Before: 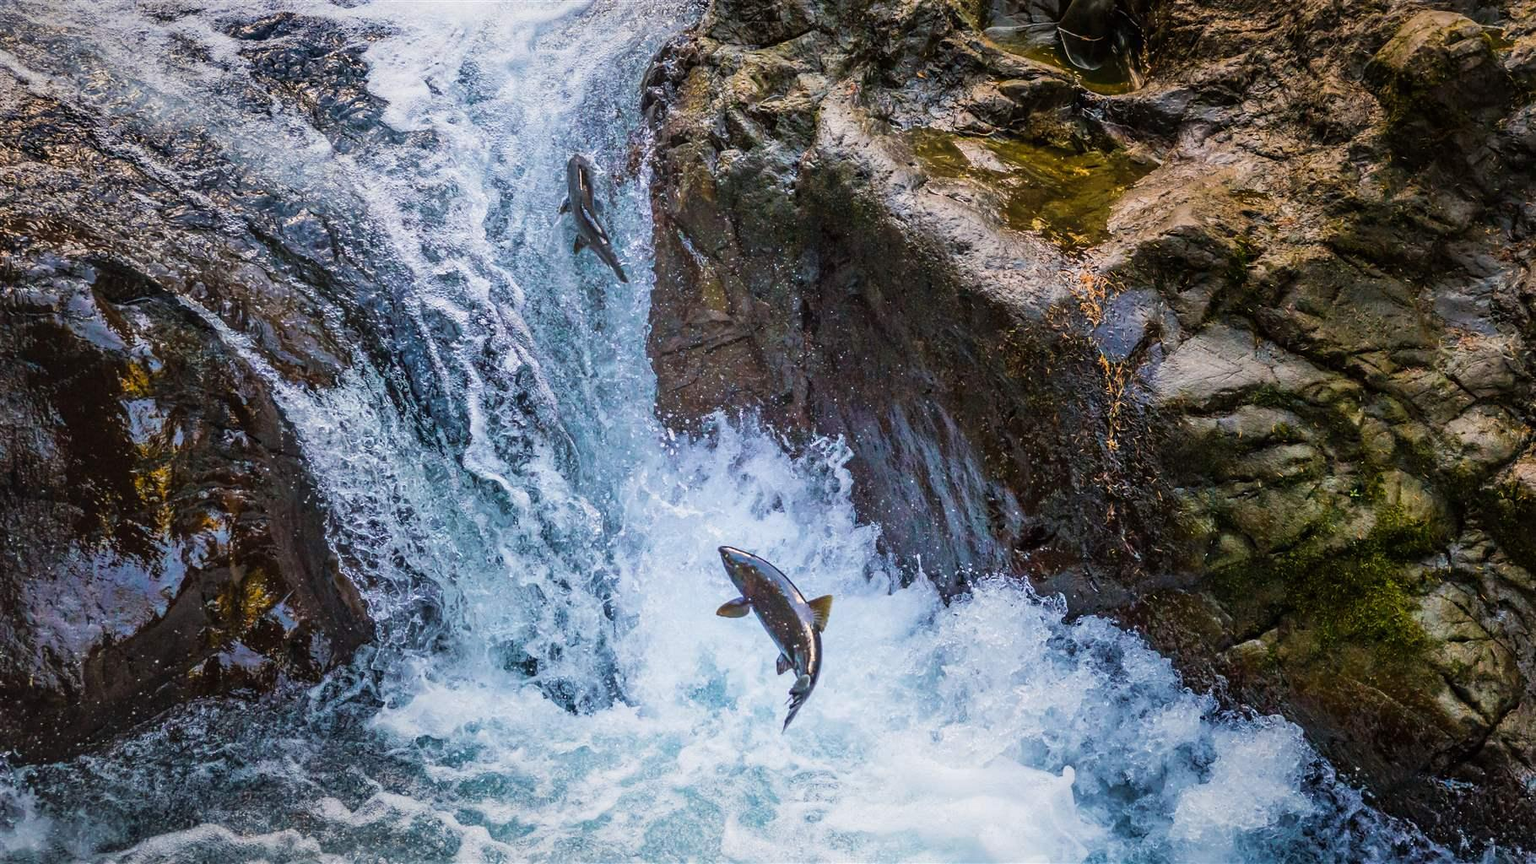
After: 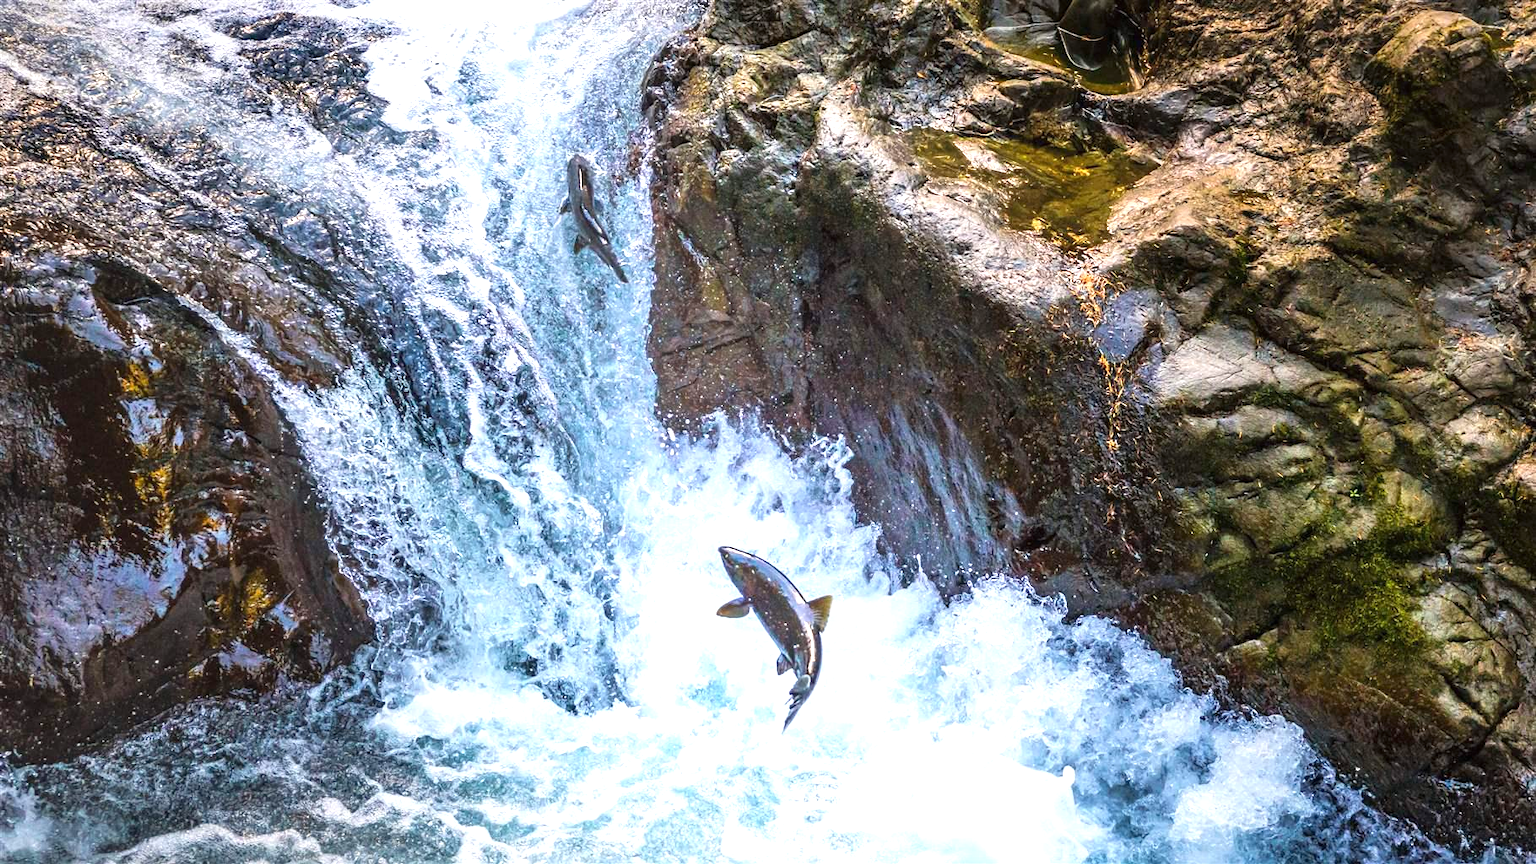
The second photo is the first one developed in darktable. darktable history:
tone equalizer: on, module defaults
exposure: black level correction 0, exposure 0.953 EV, compensate exposure bias true, compensate highlight preservation false
